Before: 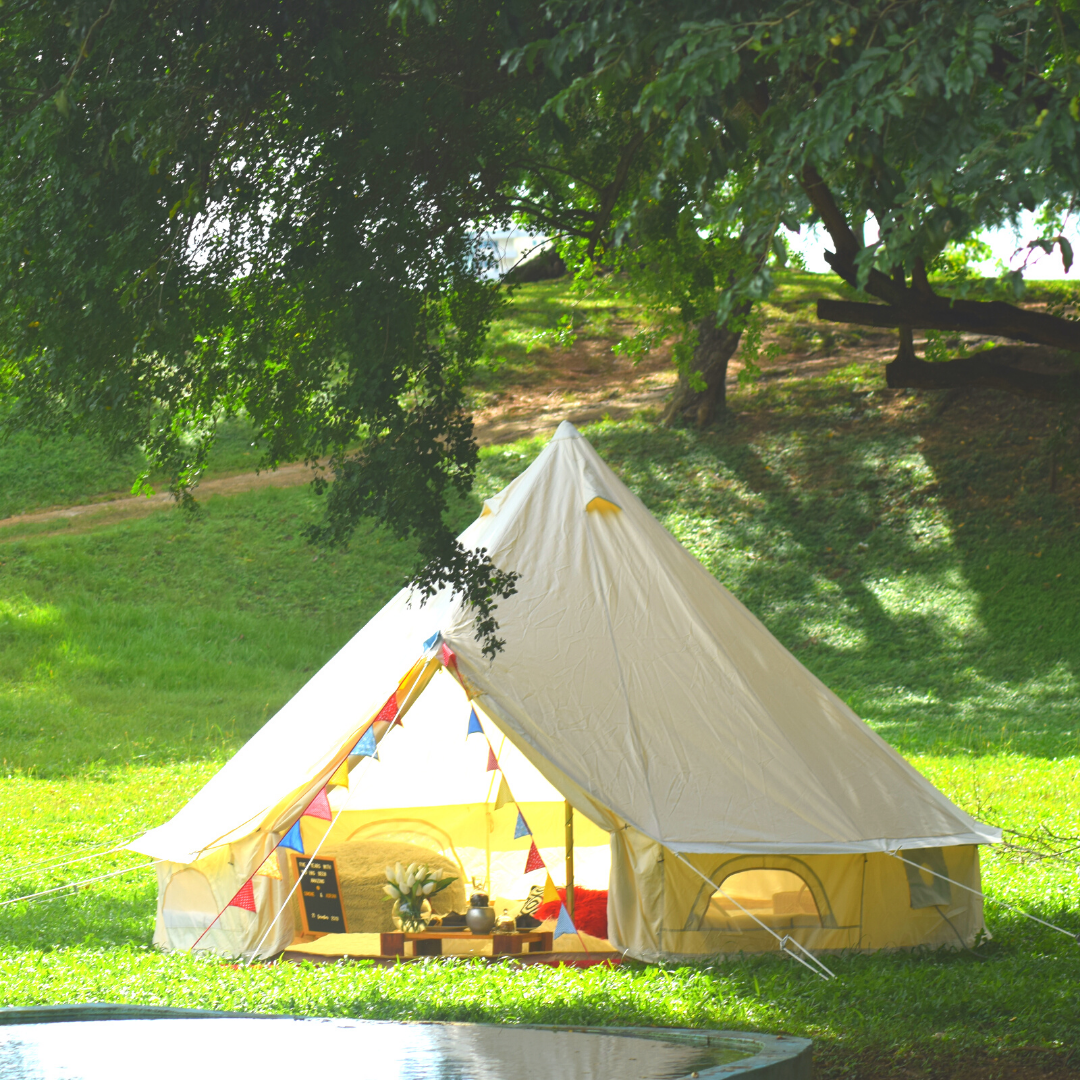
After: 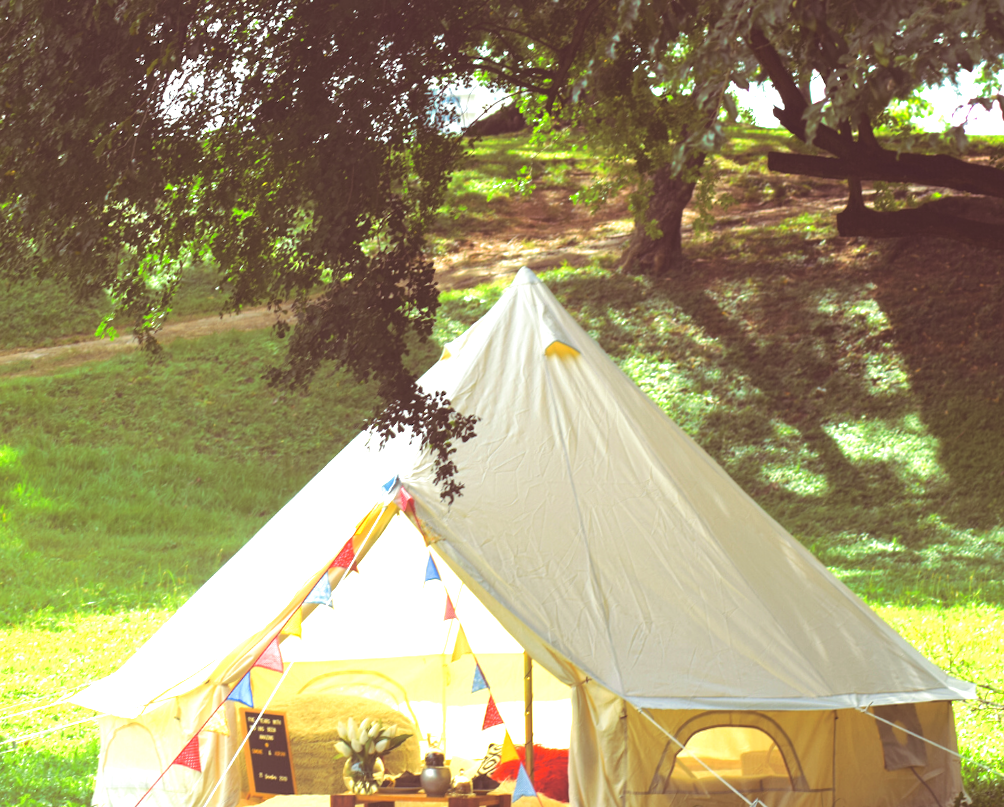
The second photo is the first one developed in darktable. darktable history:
crop: top 11.038%, bottom 13.962%
rotate and perspective: rotation 0.215°, lens shift (vertical) -0.139, crop left 0.069, crop right 0.939, crop top 0.002, crop bottom 0.996
exposure: black level correction 0.001, exposure 0.5 EV, compensate exposure bias true, compensate highlight preservation false
split-toning: on, module defaults
